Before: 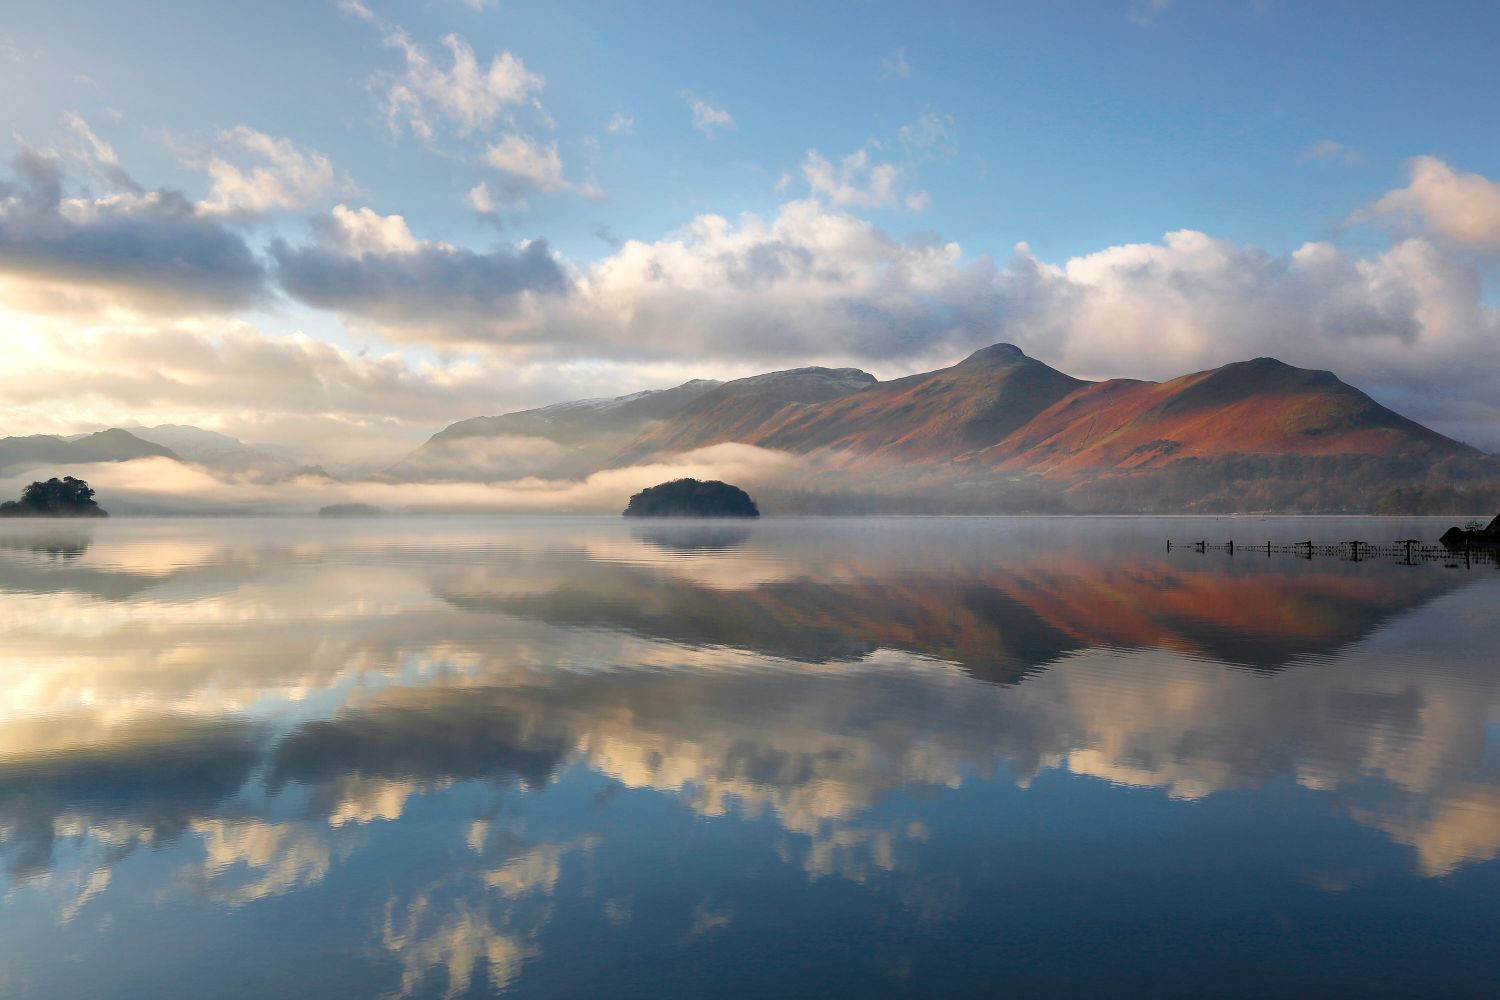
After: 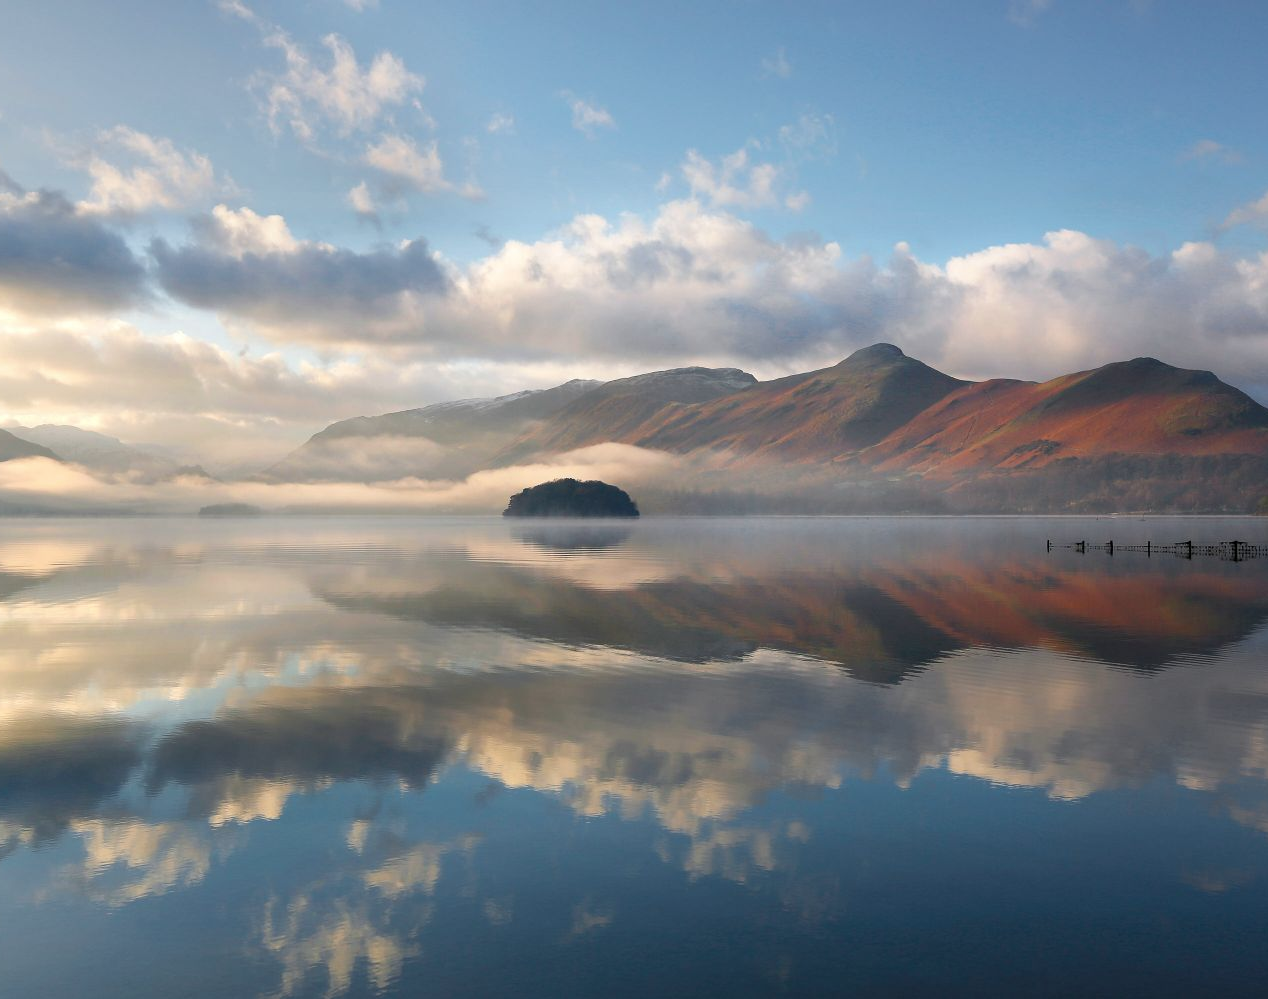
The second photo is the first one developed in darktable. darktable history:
crop: left 8.019%, right 7.391%
contrast brightness saturation: saturation -0.065
